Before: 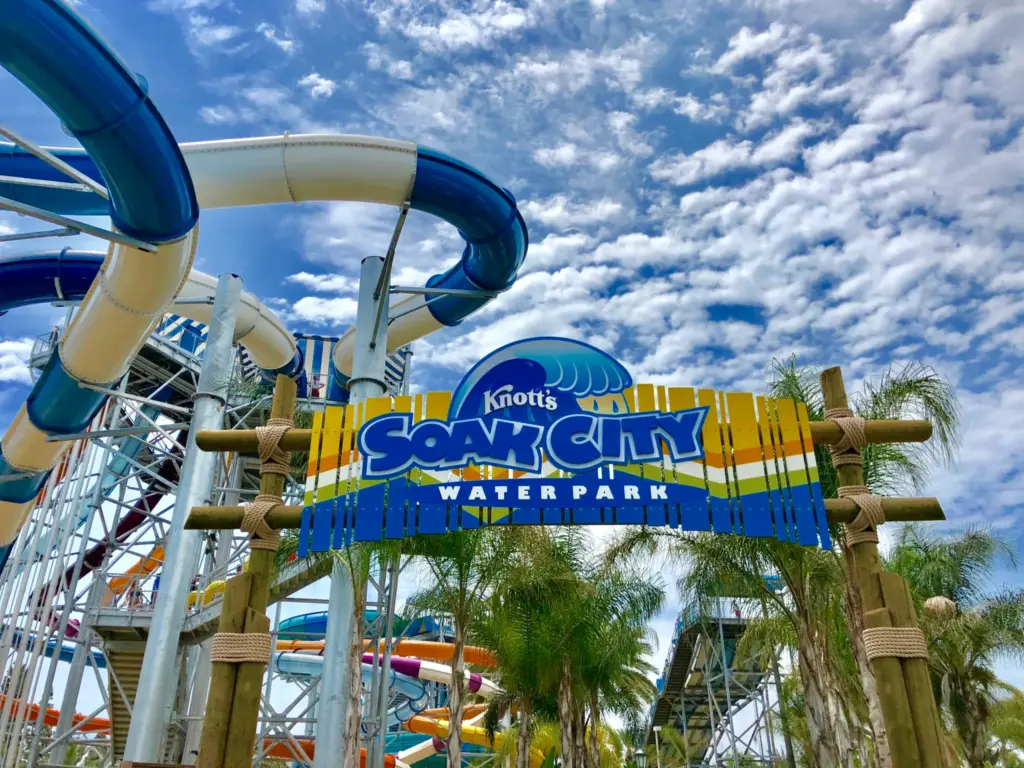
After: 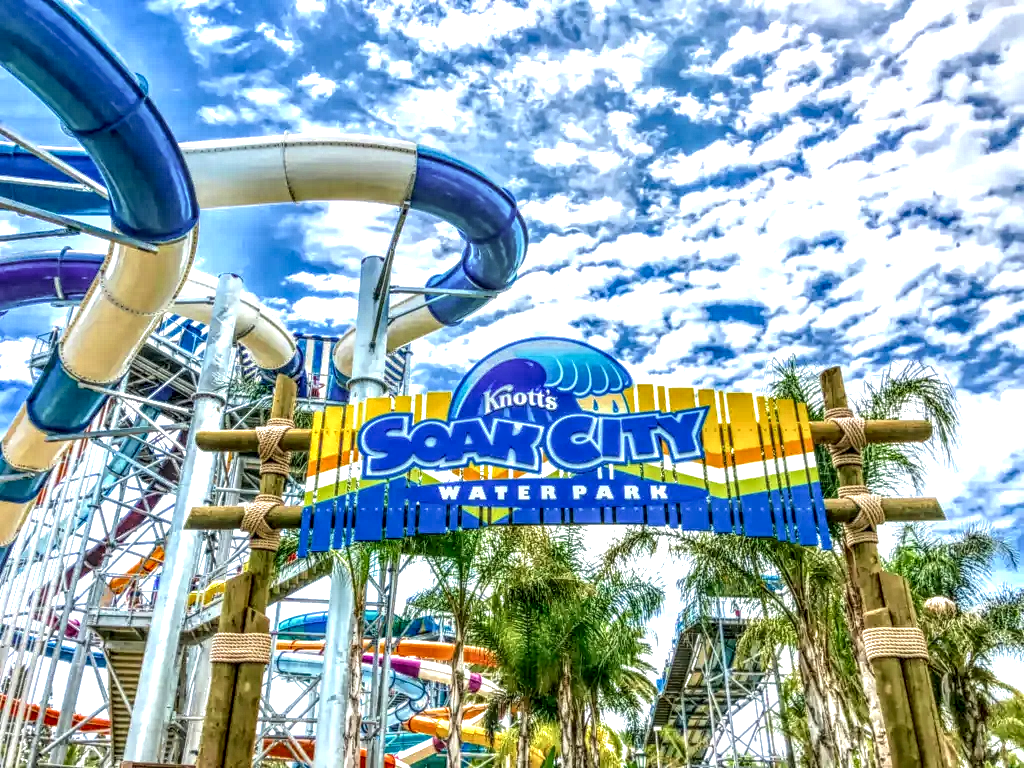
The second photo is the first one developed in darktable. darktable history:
local contrast: highlights 0%, shadows 0%, detail 300%, midtone range 0.3
exposure: exposure 1 EV, compensate highlight preservation false
